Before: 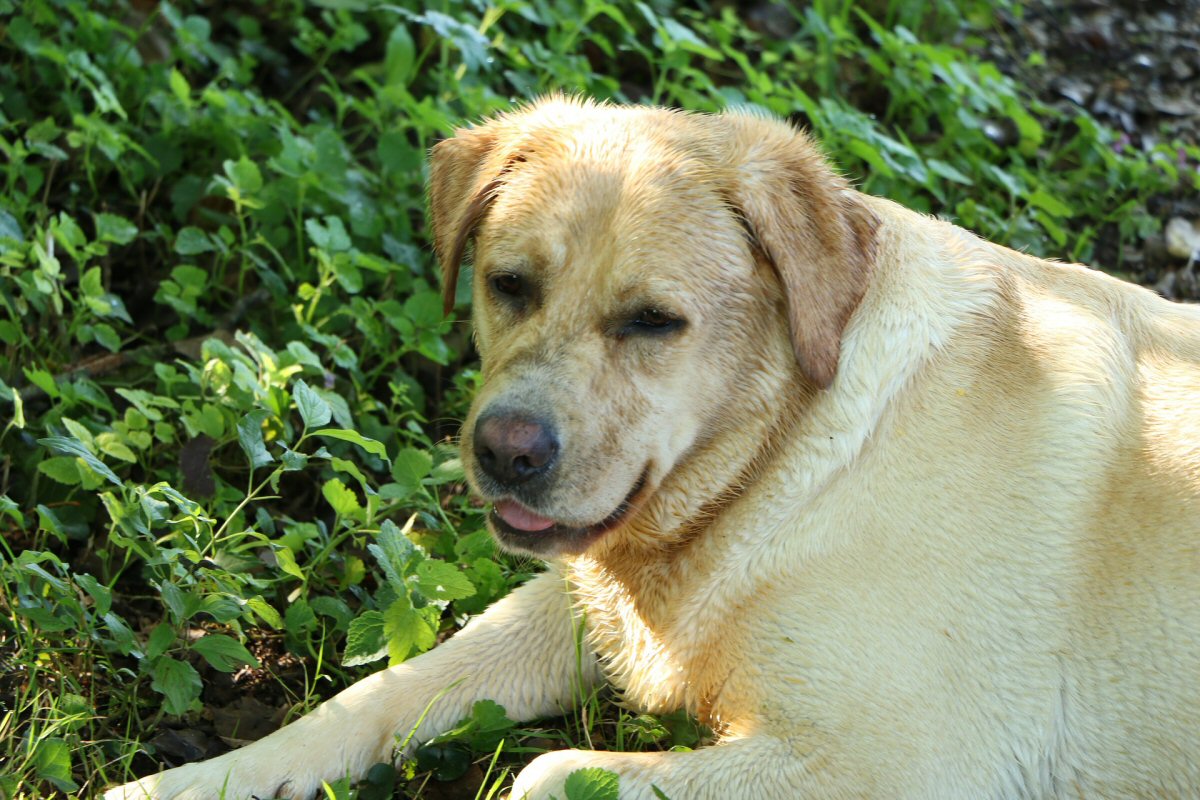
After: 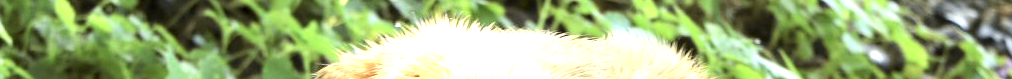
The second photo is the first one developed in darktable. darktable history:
exposure: black level correction 0, exposure 1.2 EV, compensate highlight preservation false
contrast equalizer: octaves 7, y [[0.524 ×6], [0.512 ×6], [0.379 ×6], [0 ×6], [0 ×6]]
tone curve: curves: ch0 [(0, 0) (0.765, 0.816) (1, 1)]; ch1 [(0, 0) (0.425, 0.464) (0.5, 0.5) (0.531, 0.522) (0.588, 0.575) (0.994, 0.939)]; ch2 [(0, 0) (0.398, 0.435) (0.455, 0.481) (0.501, 0.504) (0.529, 0.544) (0.584, 0.585) (1, 0.911)], color space Lab, independent channels
crop and rotate: left 9.644%, top 9.491%, right 6.021%, bottom 80.509%
